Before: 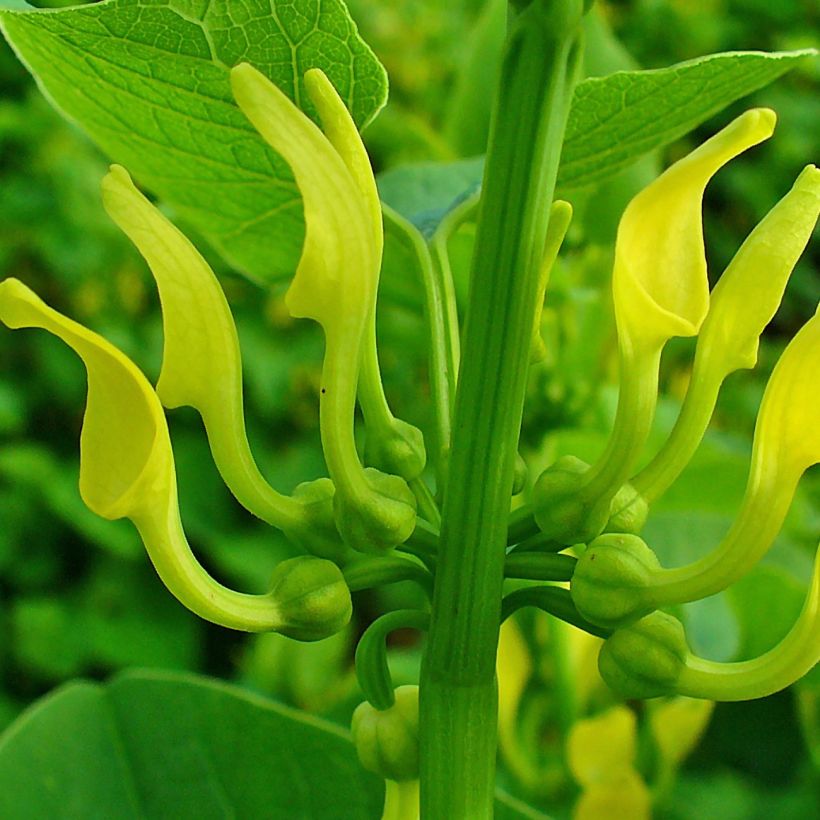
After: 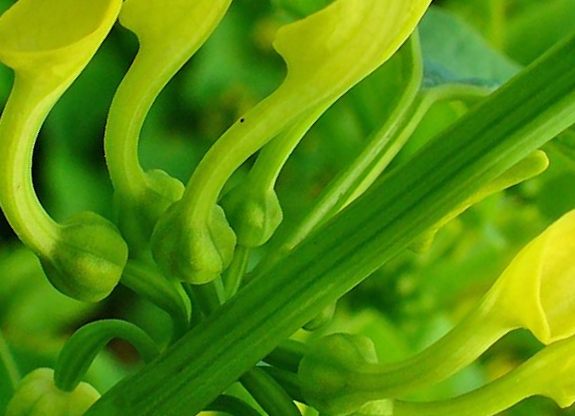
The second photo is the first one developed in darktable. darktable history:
crop and rotate: angle -45°, top 16.441%, right 0.828%, bottom 11.657%
